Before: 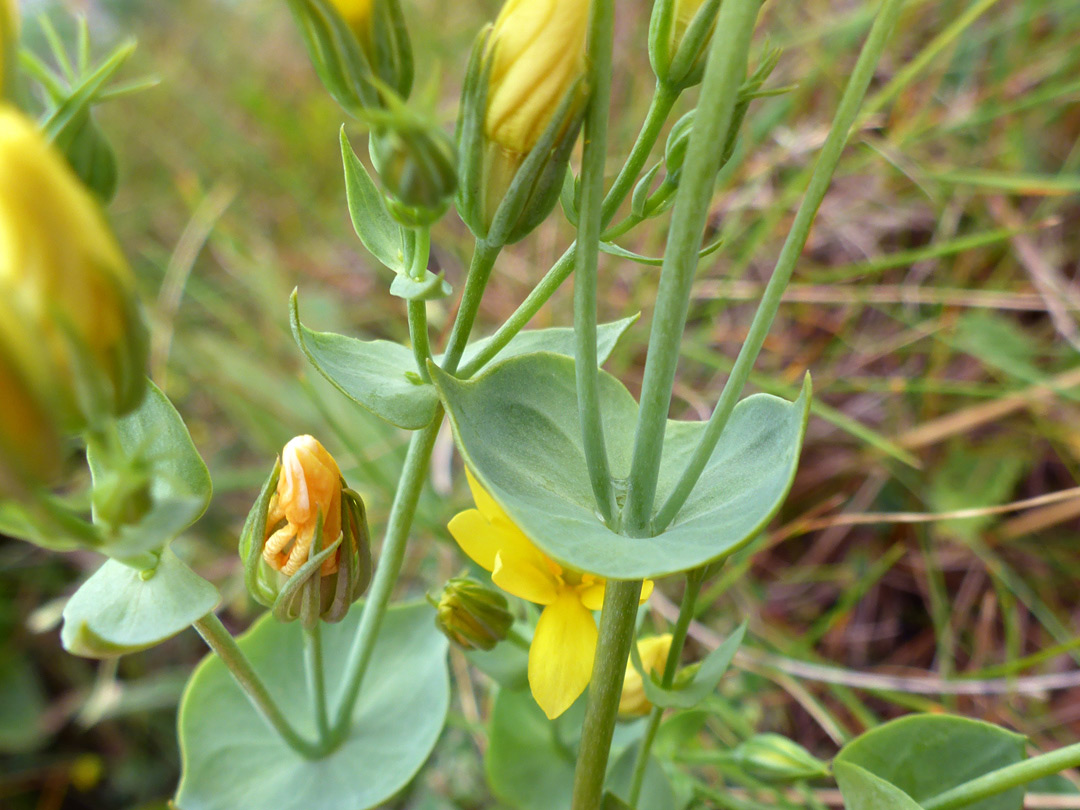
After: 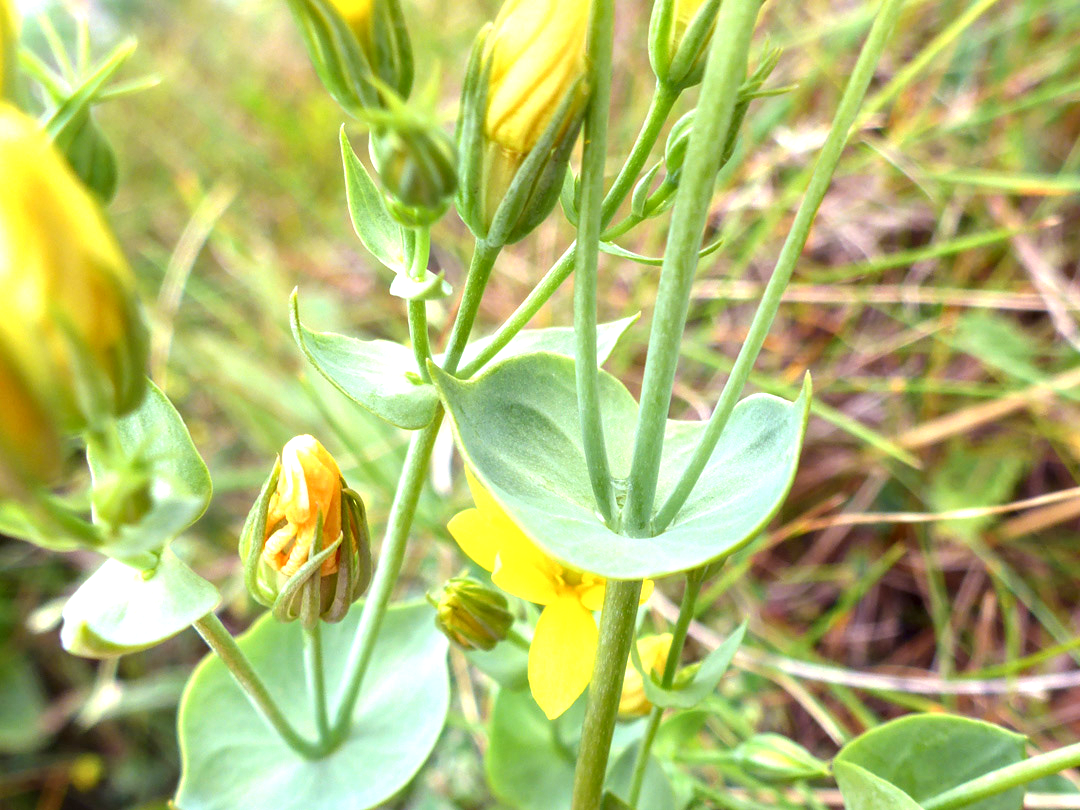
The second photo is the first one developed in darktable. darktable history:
exposure: black level correction 0, exposure 1.001 EV, compensate exposure bias true, compensate highlight preservation false
local contrast: on, module defaults
